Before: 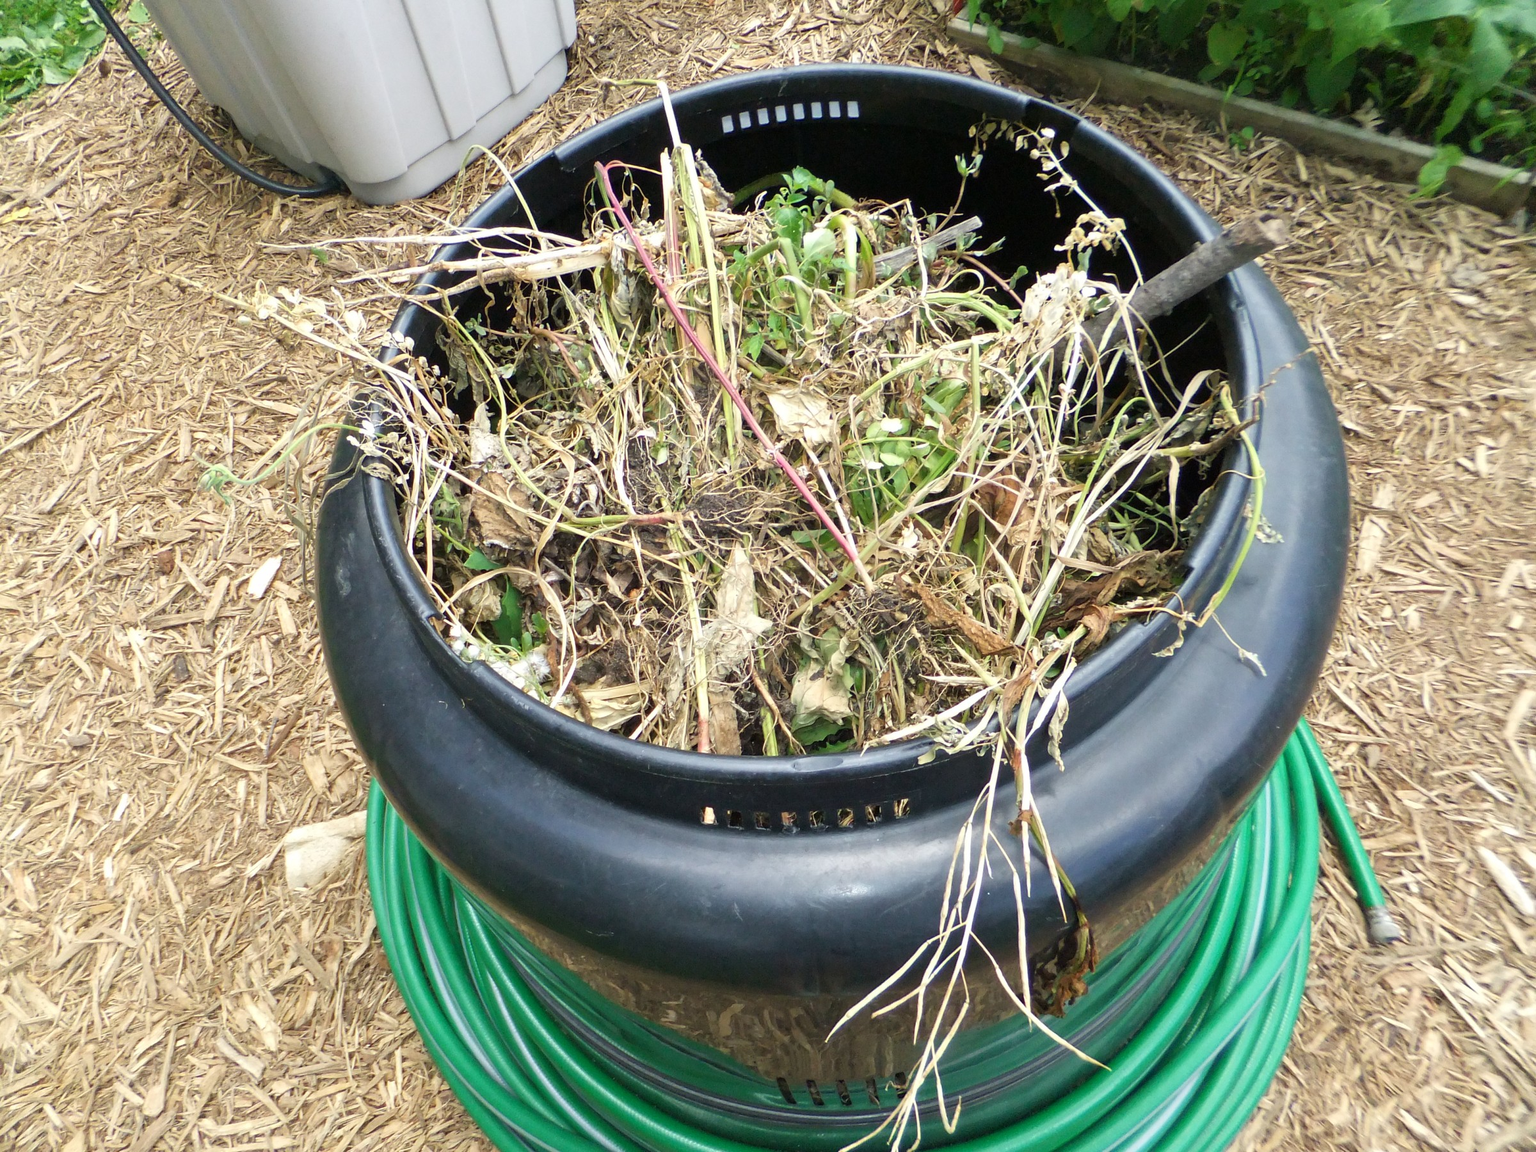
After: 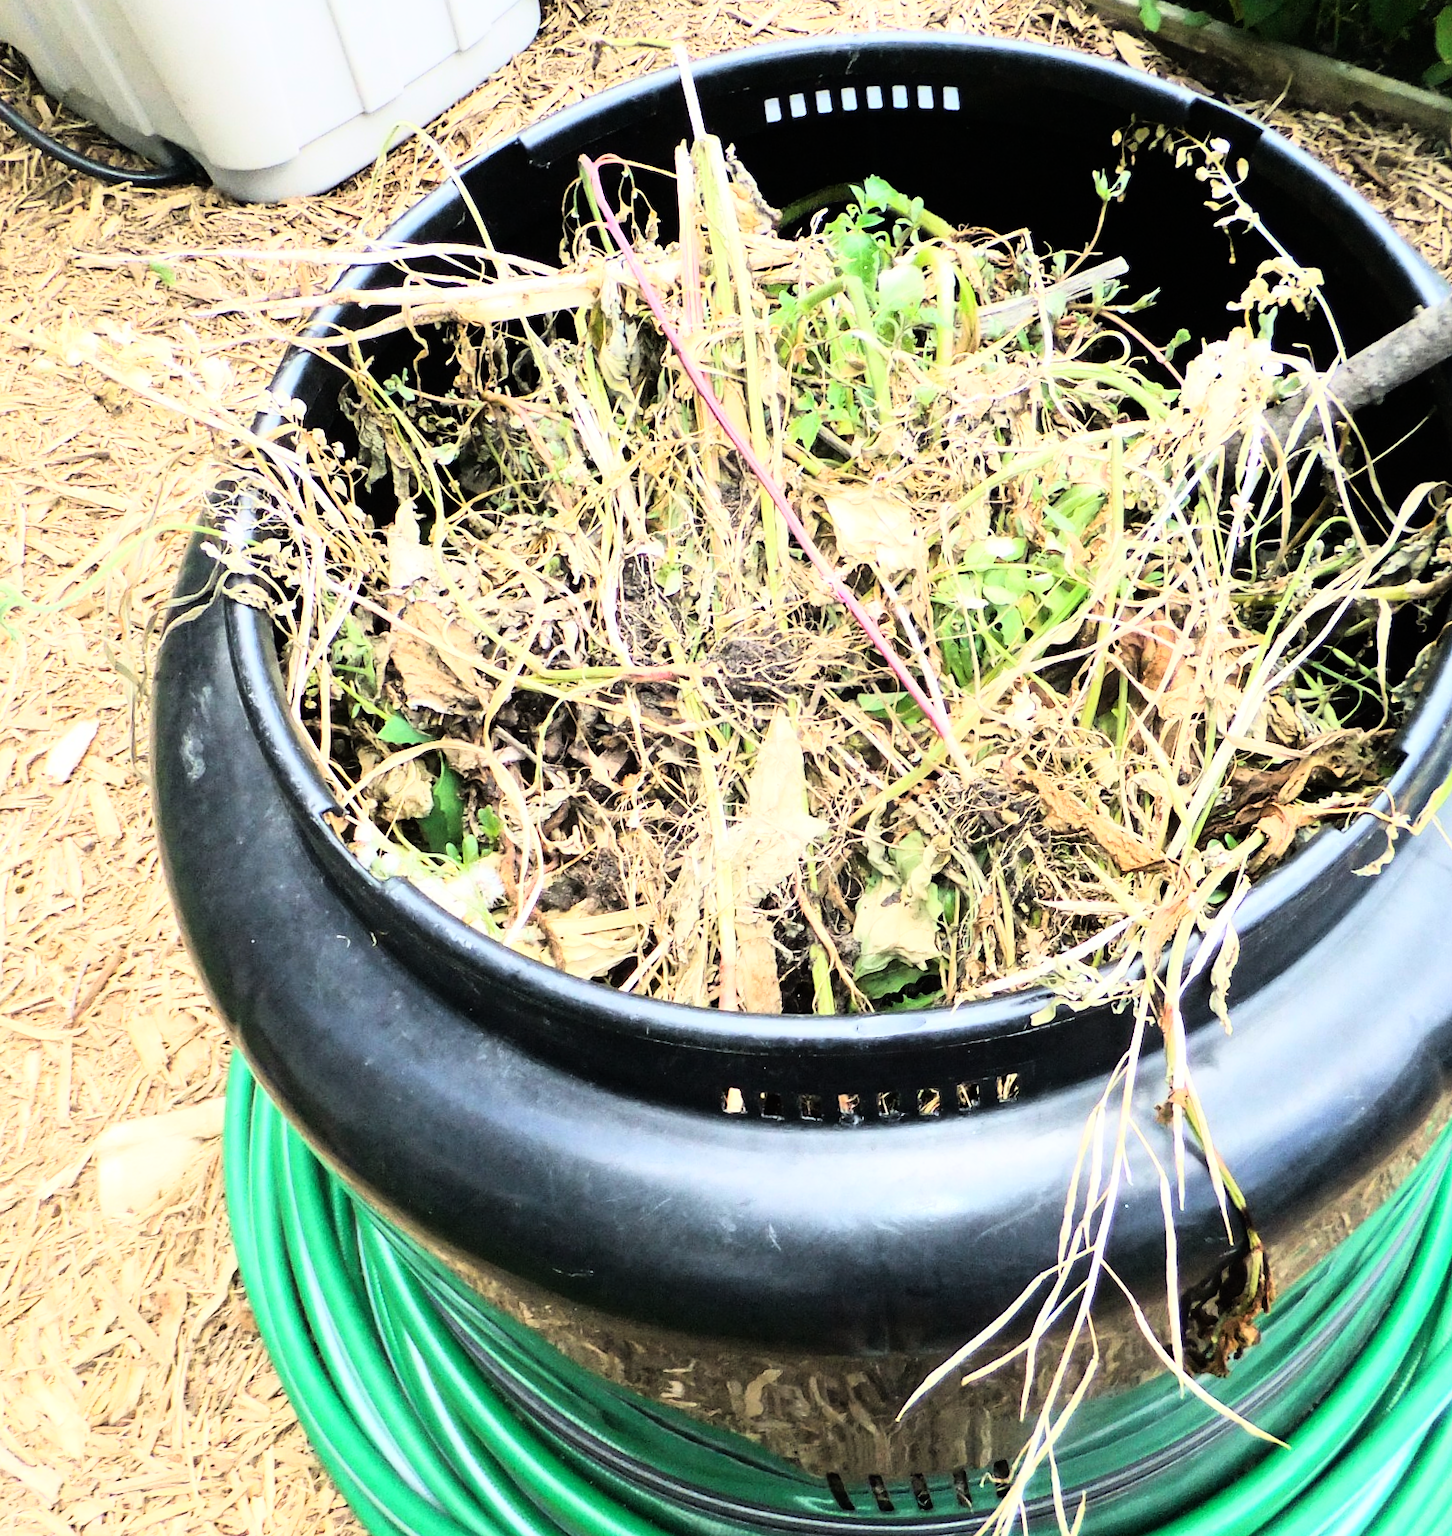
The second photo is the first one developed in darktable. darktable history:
crop and rotate: left 15.754%, right 17.579%
white balance: red 1, blue 1
rgb curve: curves: ch0 [(0, 0) (0.21, 0.15) (0.24, 0.21) (0.5, 0.75) (0.75, 0.96) (0.89, 0.99) (1, 1)]; ch1 [(0, 0.02) (0.21, 0.13) (0.25, 0.2) (0.5, 0.67) (0.75, 0.9) (0.89, 0.97) (1, 1)]; ch2 [(0, 0.02) (0.21, 0.13) (0.25, 0.2) (0.5, 0.67) (0.75, 0.9) (0.89, 0.97) (1, 1)], compensate middle gray true
rotate and perspective: rotation 0.679°, lens shift (horizontal) 0.136, crop left 0.009, crop right 0.991, crop top 0.078, crop bottom 0.95
